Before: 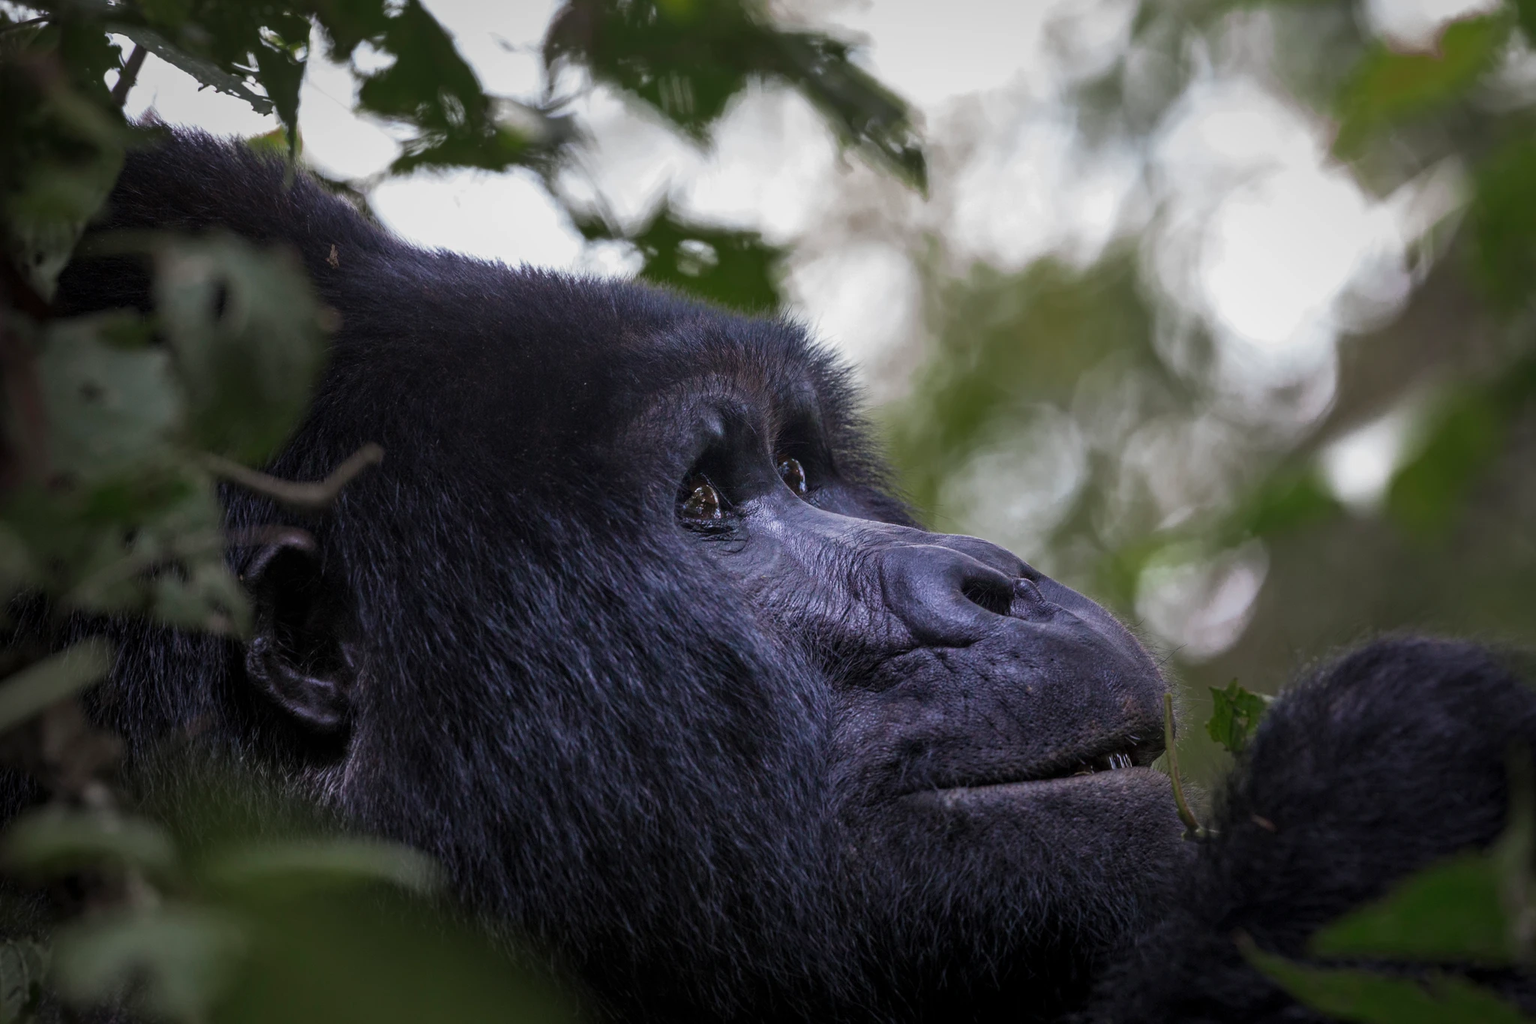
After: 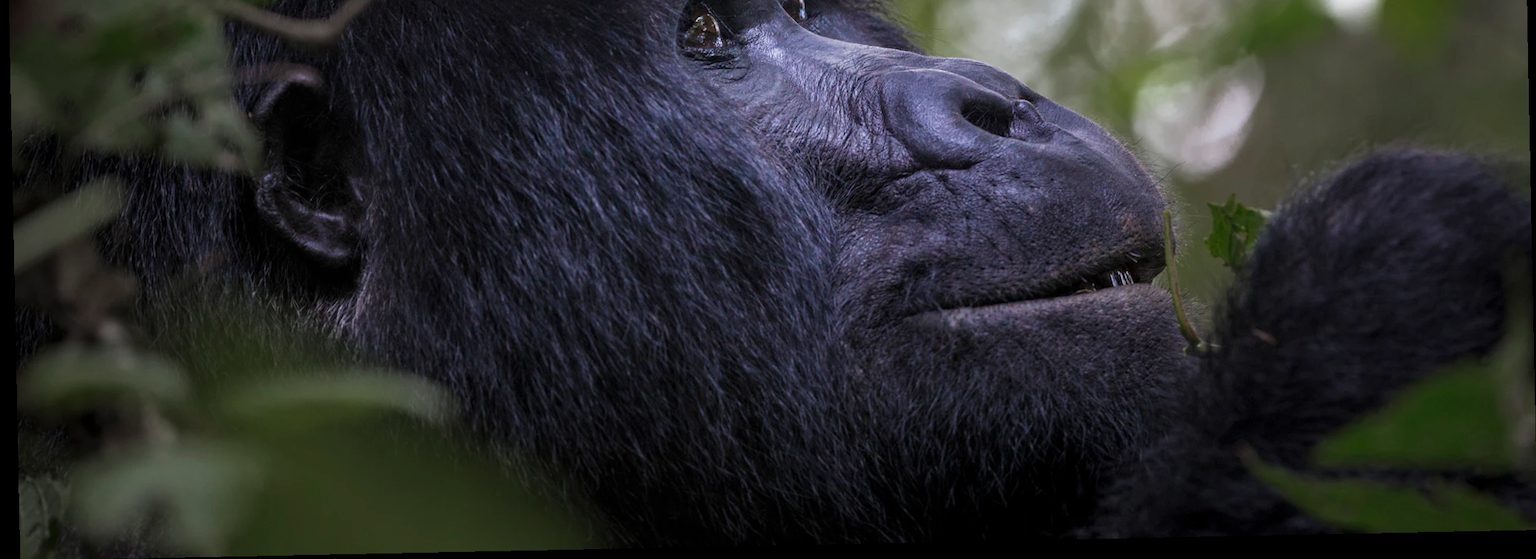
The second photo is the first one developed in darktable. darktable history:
crop and rotate: top 46.237%
shadows and highlights: radius 331.84, shadows 53.55, highlights -100, compress 94.63%, highlights color adjustment 73.23%, soften with gaussian
rotate and perspective: rotation -1.17°, automatic cropping off
exposure: exposure 0.207 EV, compensate highlight preservation false
